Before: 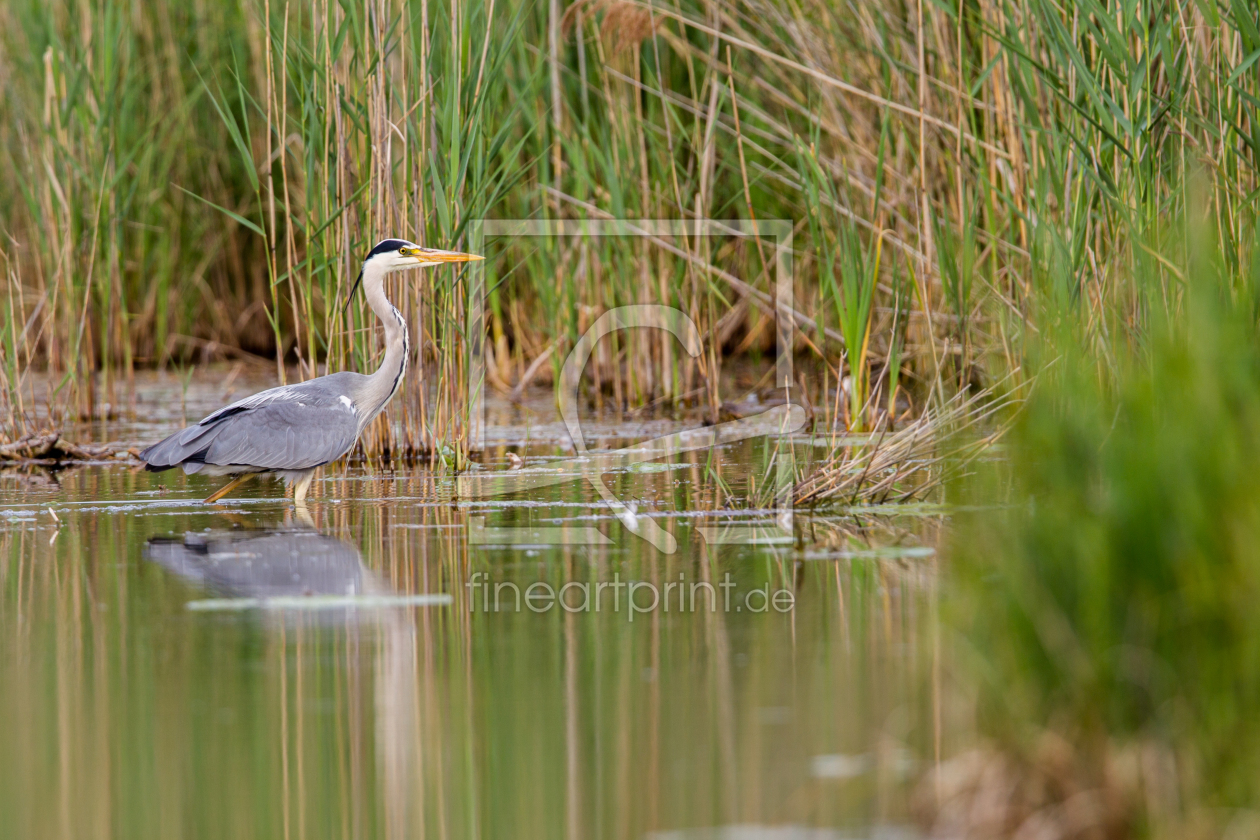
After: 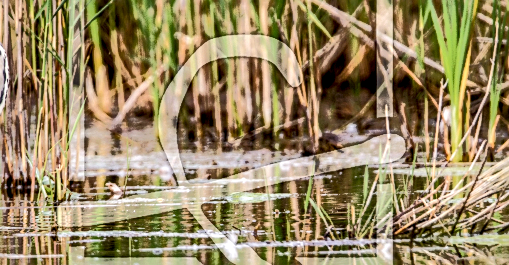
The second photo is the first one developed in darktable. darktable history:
sharpen: on, module defaults
crop: left 31.766%, top 32.159%, right 27.78%, bottom 36.277%
filmic rgb: black relative exposure -11.34 EV, white relative exposure 3.22 EV, hardness 6.75, iterations of high-quality reconstruction 10
exposure: compensate exposure bias true, compensate highlight preservation false
tone curve: curves: ch0 [(0, 0) (0.003, 0.003) (0.011, 0.011) (0.025, 0.024) (0.044, 0.043) (0.069, 0.067) (0.1, 0.096) (0.136, 0.131) (0.177, 0.171) (0.224, 0.216) (0.277, 0.267) (0.335, 0.323) (0.399, 0.384) (0.468, 0.451) (0.543, 0.678) (0.623, 0.734) (0.709, 0.795) (0.801, 0.859) (0.898, 0.928) (1, 1)], color space Lab, independent channels, preserve colors none
shadows and highlights: shadows 25.73, highlights -23.51
local contrast: highlights 17%, detail 186%
